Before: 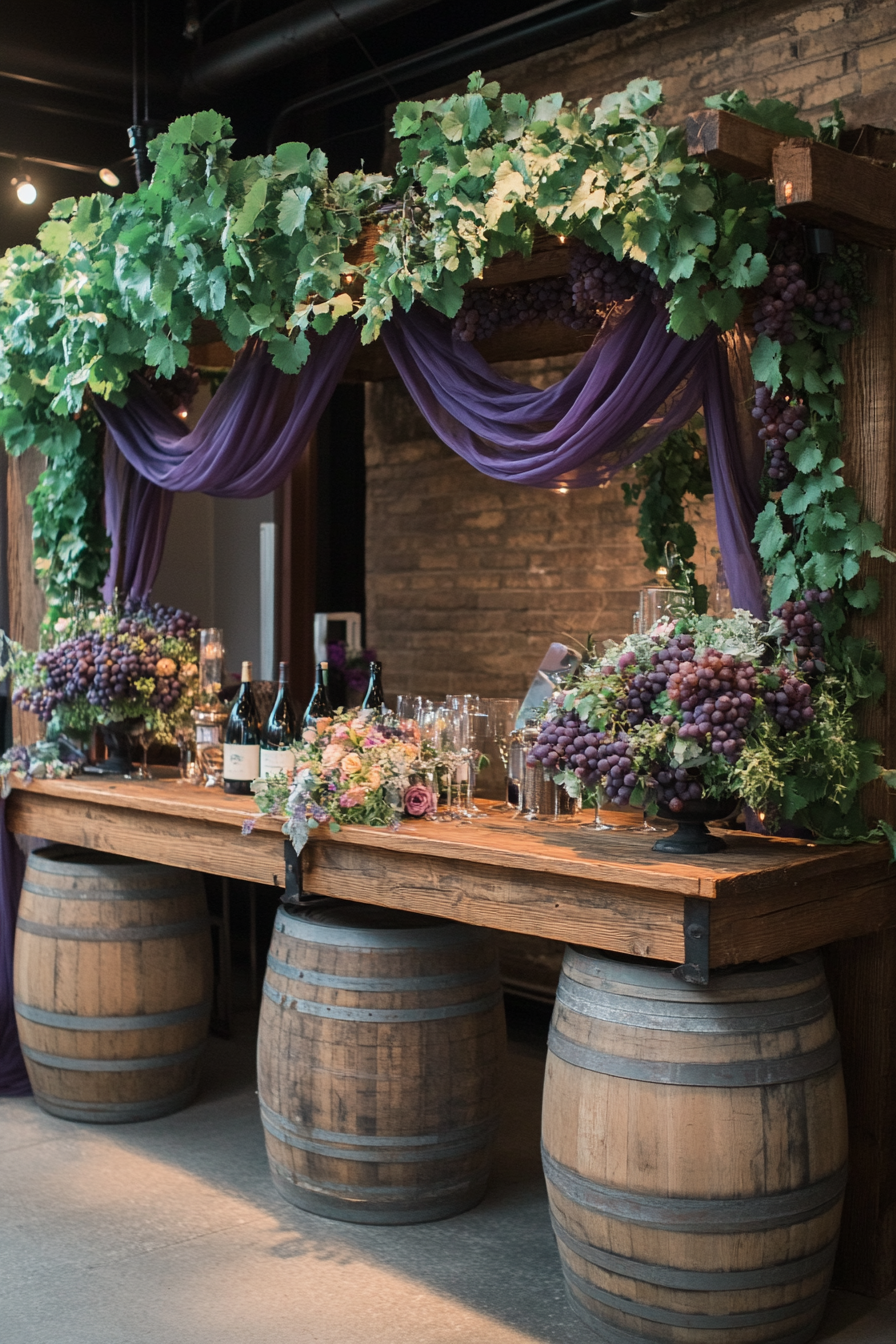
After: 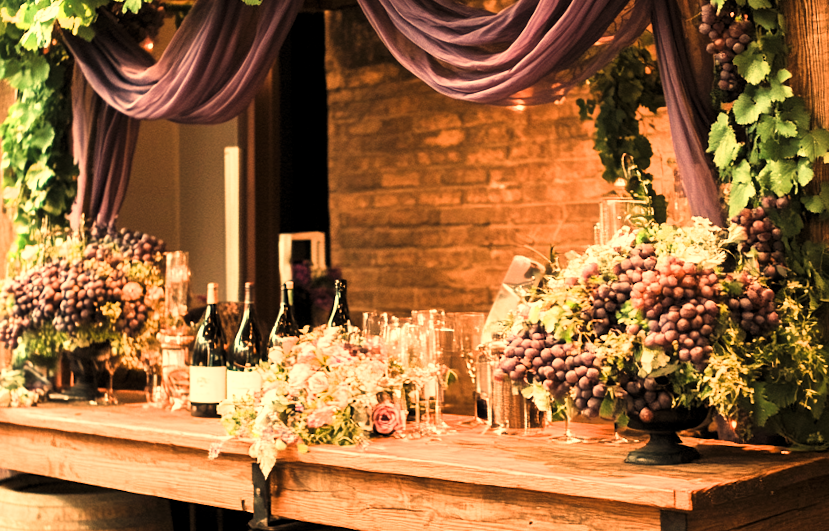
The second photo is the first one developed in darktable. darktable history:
crop and rotate: top 23.84%, bottom 34.294%
rotate and perspective: rotation -1.68°, lens shift (vertical) -0.146, crop left 0.049, crop right 0.912, crop top 0.032, crop bottom 0.96
color correction: highlights a* 2.72, highlights b* 22.8
exposure: black level correction 0, exposure 1.7 EV, compensate exposure bias true, compensate highlight preservation false
sigmoid: contrast 1.22, skew 0.65
levels: levels [0.101, 0.578, 0.953]
white balance: red 1.467, blue 0.684
